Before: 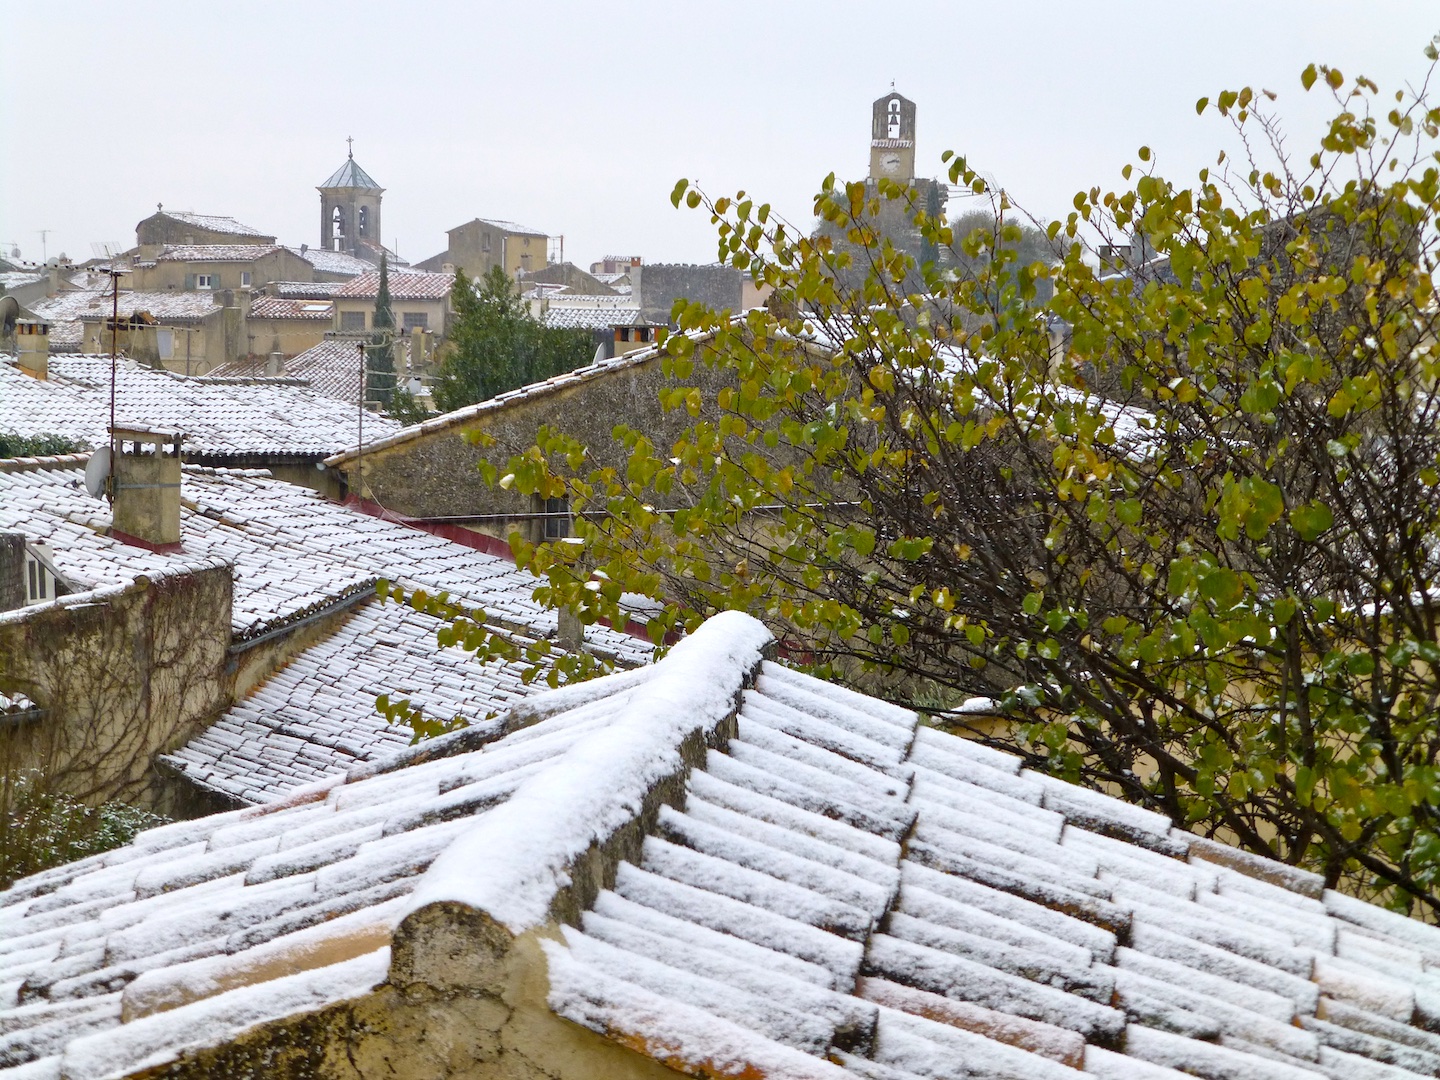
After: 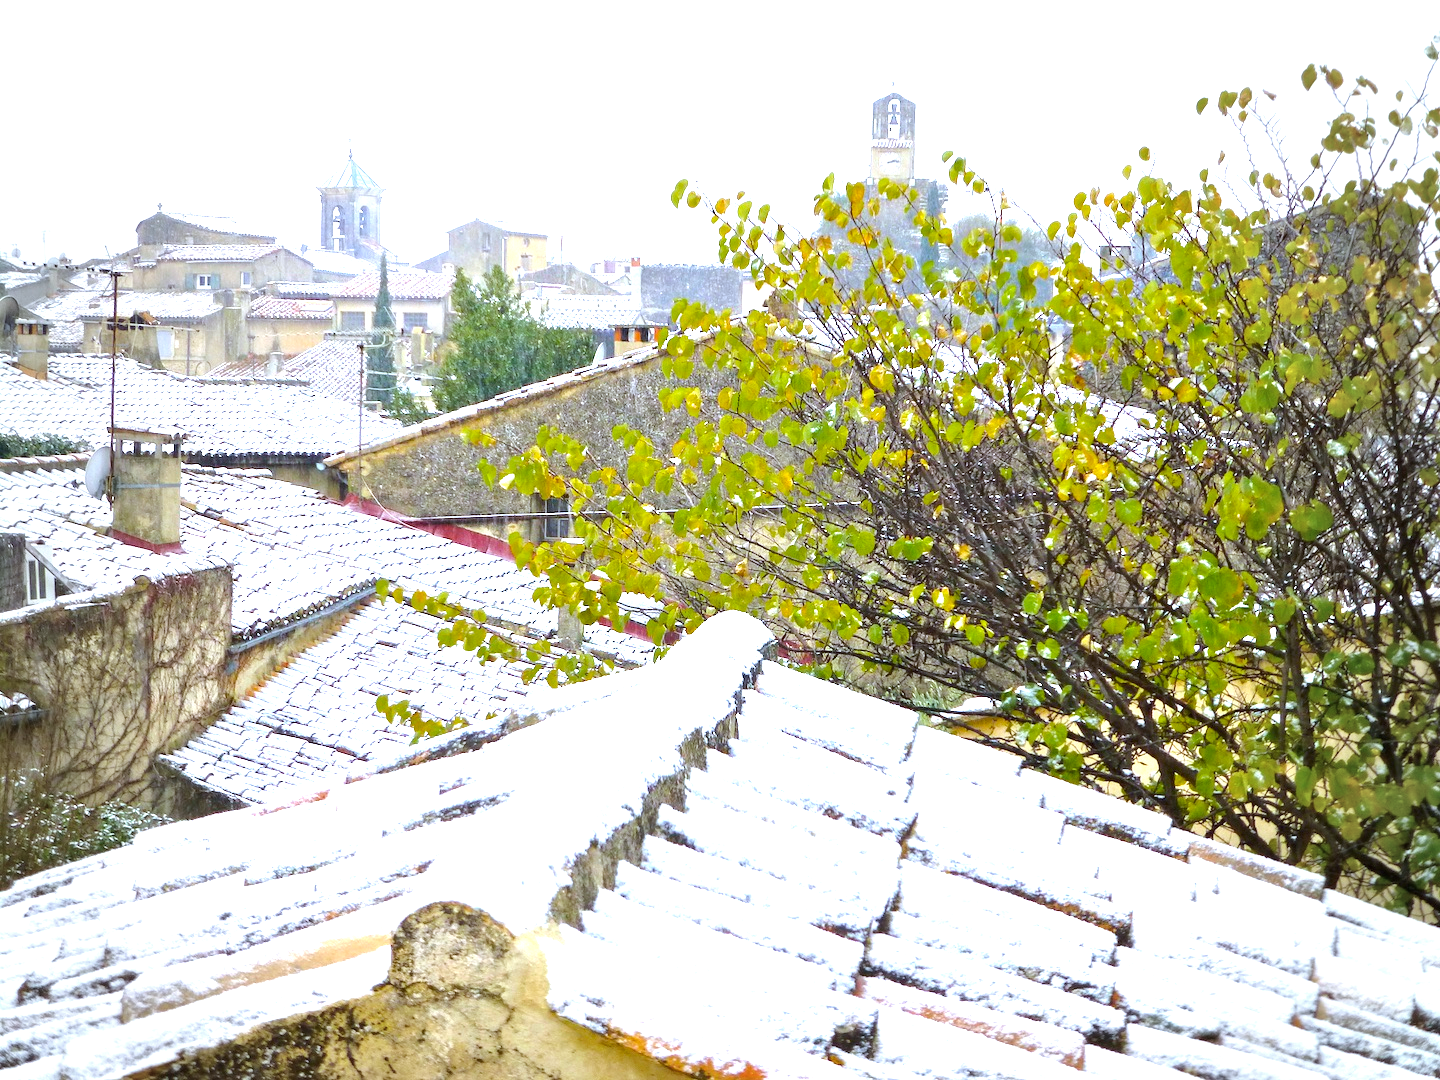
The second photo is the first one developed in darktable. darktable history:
vignetting: fall-off start 68.34%, fall-off radius 30.31%, brightness -0.465, saturation -0.291, width/height ratio 0.995, shape 0.843, unbound false
color balance rgb: shadows lift › luminance -19.771%, linear chroma grading › global chroma -15.718%, perceptual saturation grading › global saturation 30.161%, perceptual brilliance grading › mid-tones 10.971%, perceptual brilliance grading › shadows 14.845%, global vibrance 20%
exposure: black level correction 0, exposure 1.616 EV, compensate highlight preservation false
color calibration: x 0.37, y 0.382, temperature 4317.35 K
